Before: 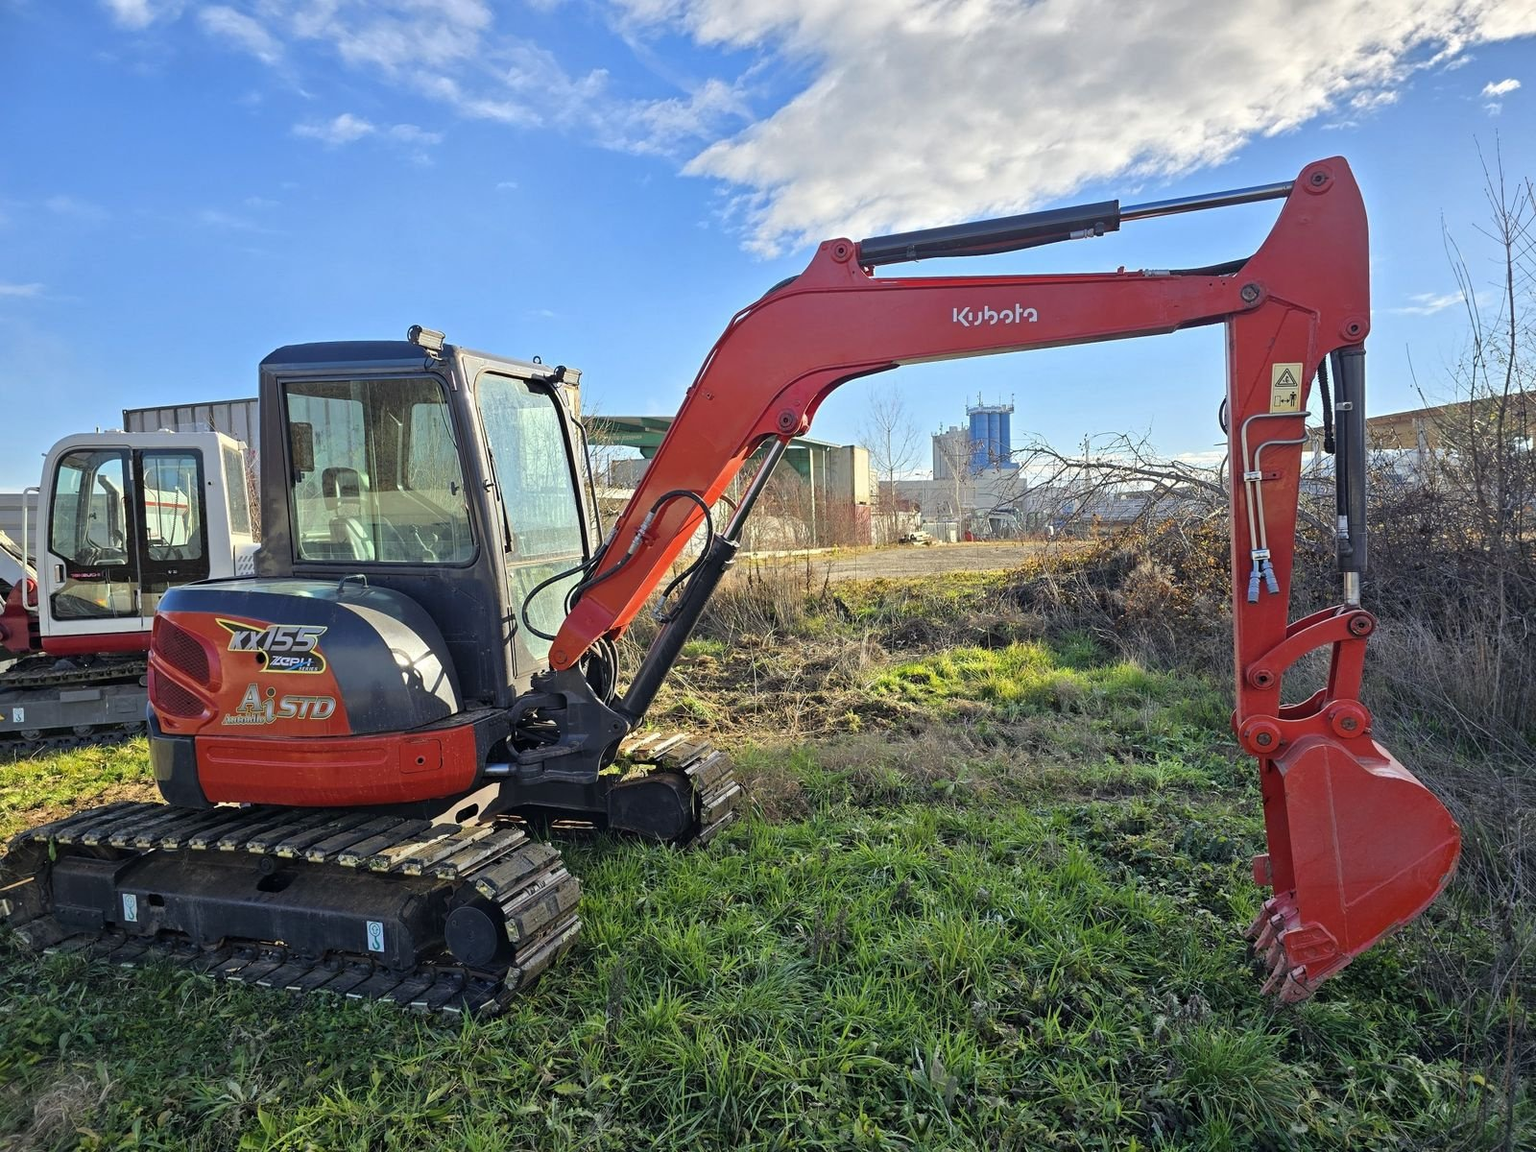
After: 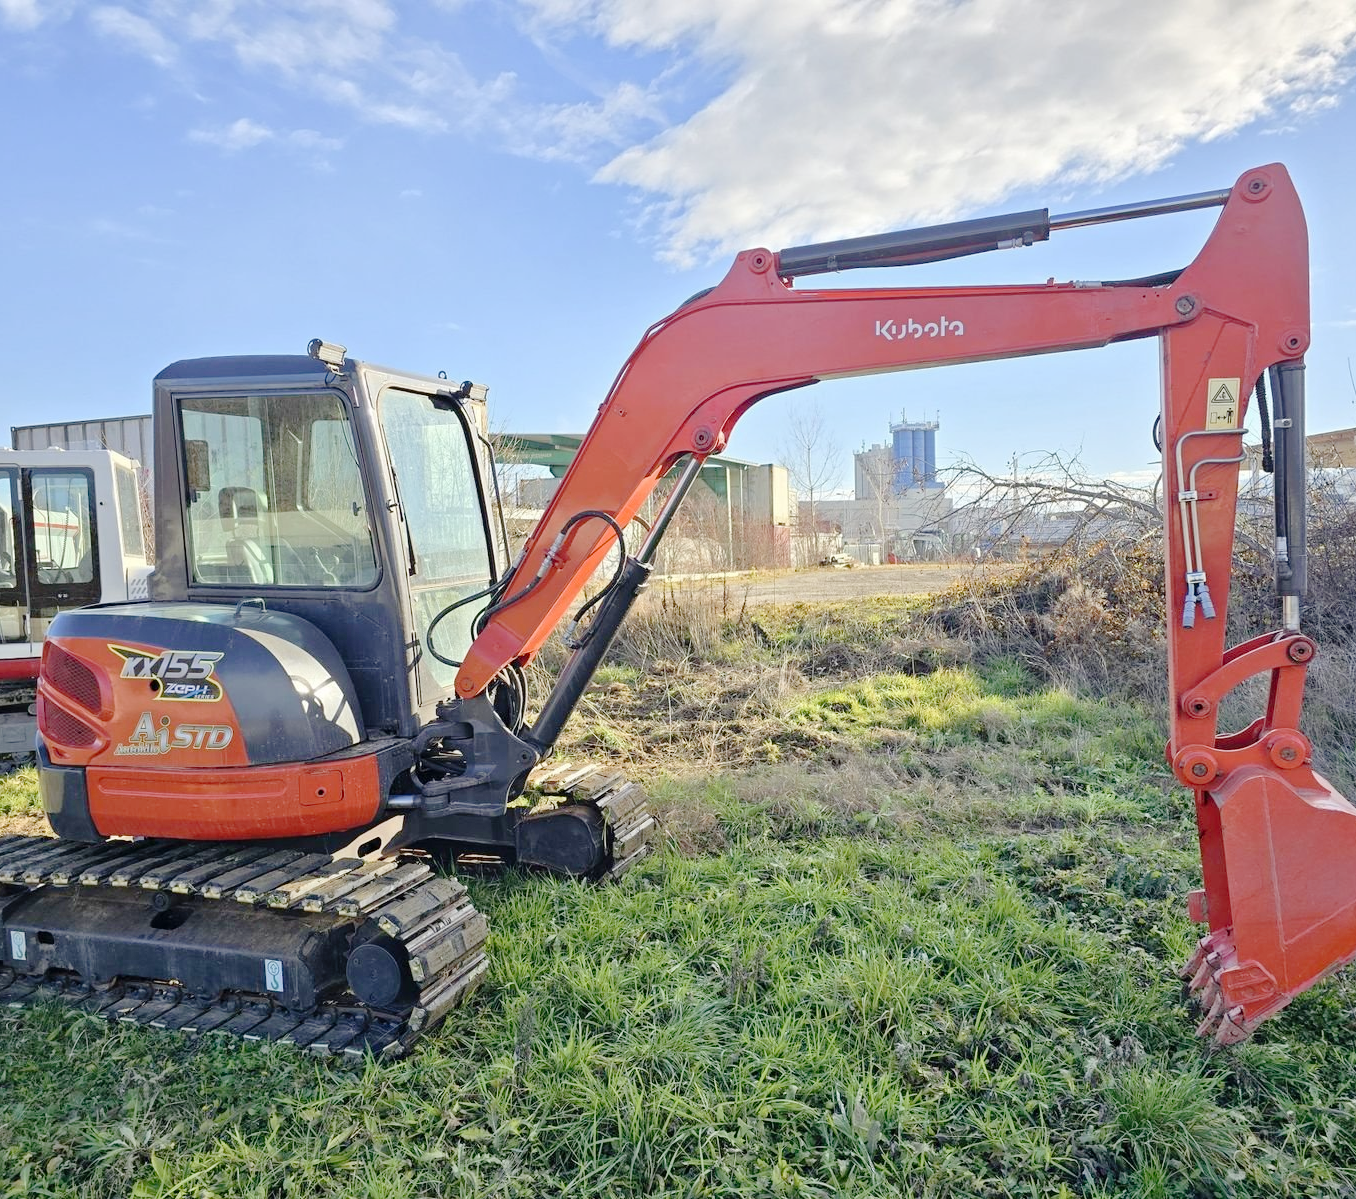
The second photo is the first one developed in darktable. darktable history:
tone curve: curves: ch0 [(0, 0) (0.26, 0.424) (0.417, 0.585) (1, 1)], preserve colors none
velvia: strength 9.17%
crop: left 7.369%, right 7.857%
